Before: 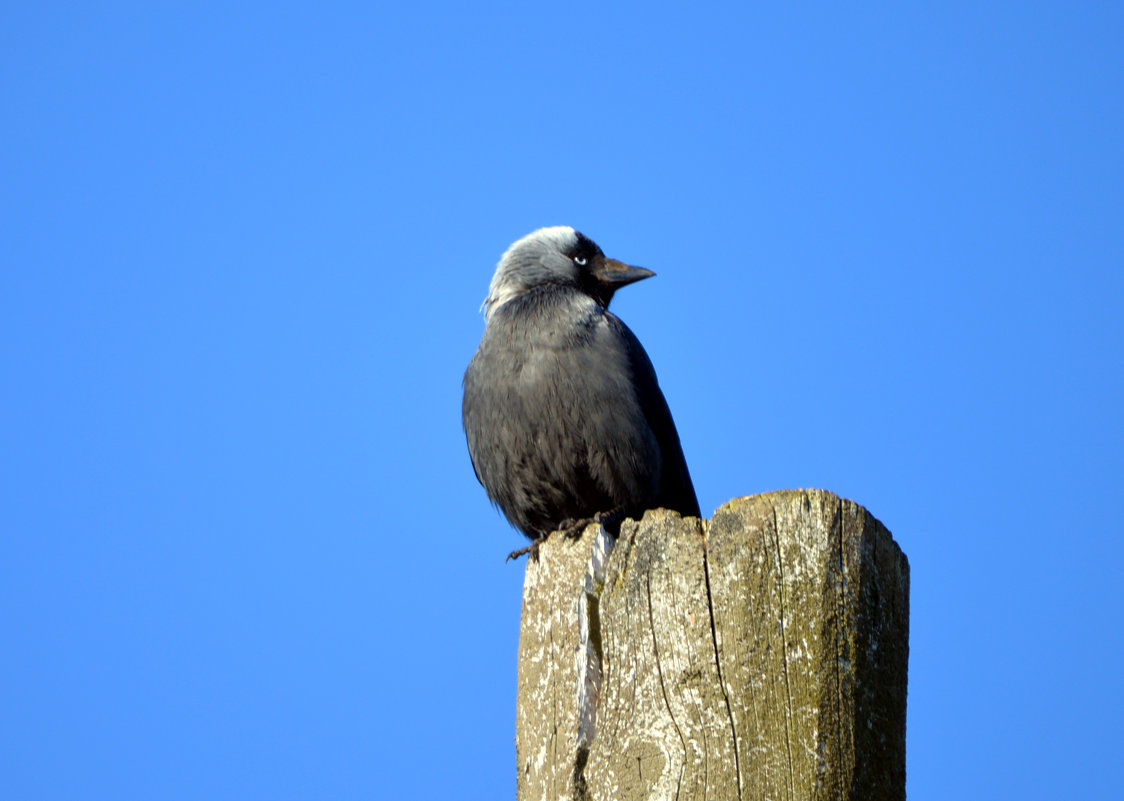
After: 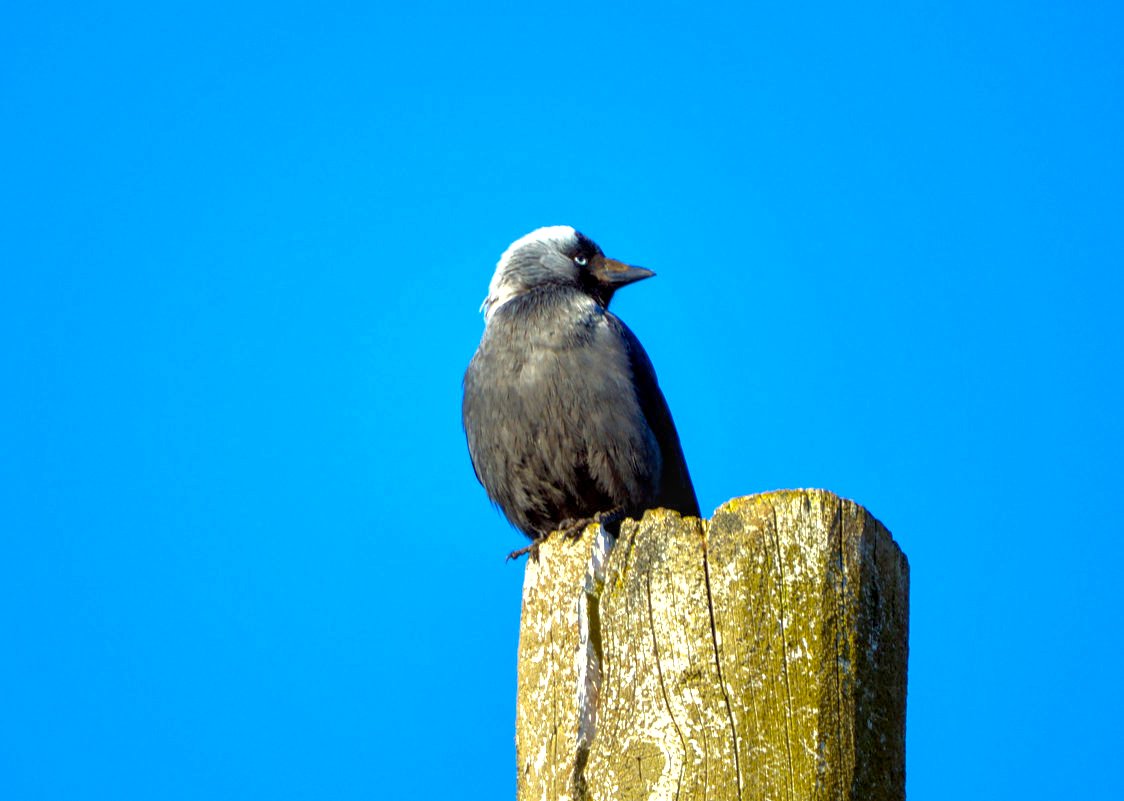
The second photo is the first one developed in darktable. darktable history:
local contrast: on, module defaults
contrast brightness saturation: saturation -0.05
exposure: exposure 0.64 EV, compensate highlight preservation false
color balance rgb: linear chroma grading › global chroma 15%, perceptual saturation grading › global saturation 30%
shadows and highlights: on, module defaults
